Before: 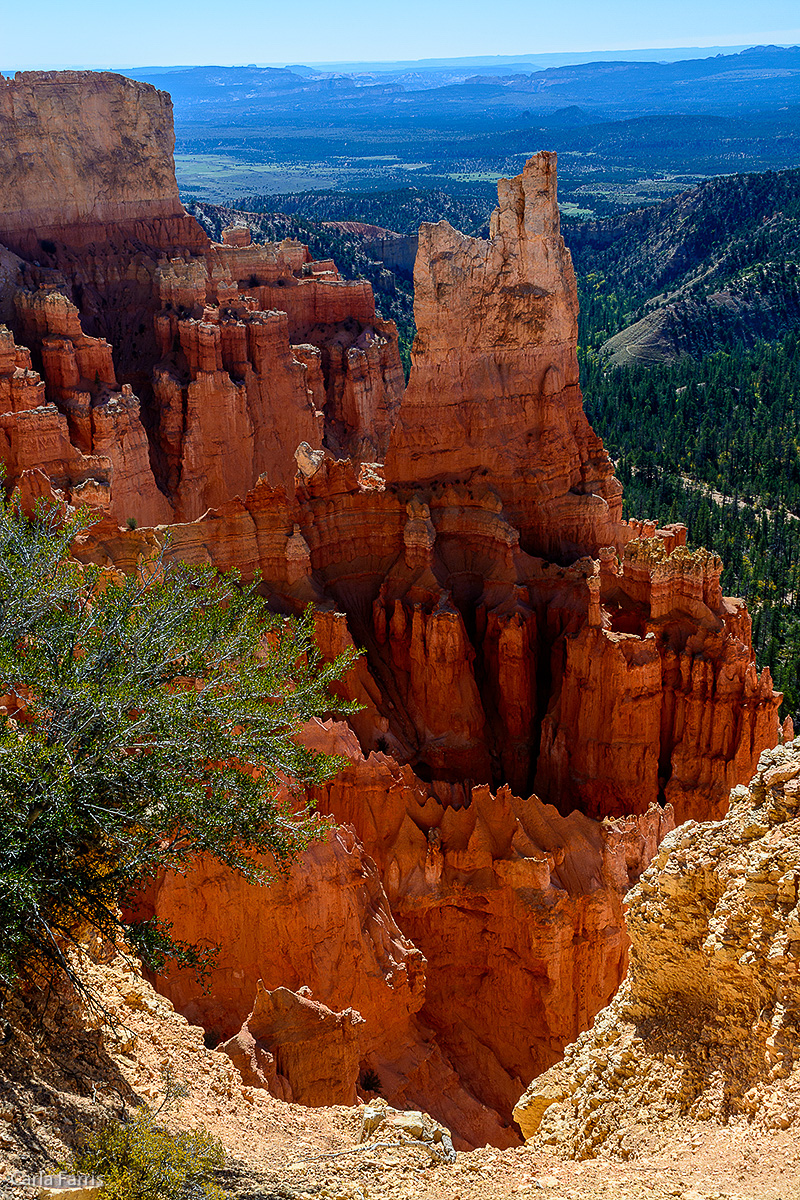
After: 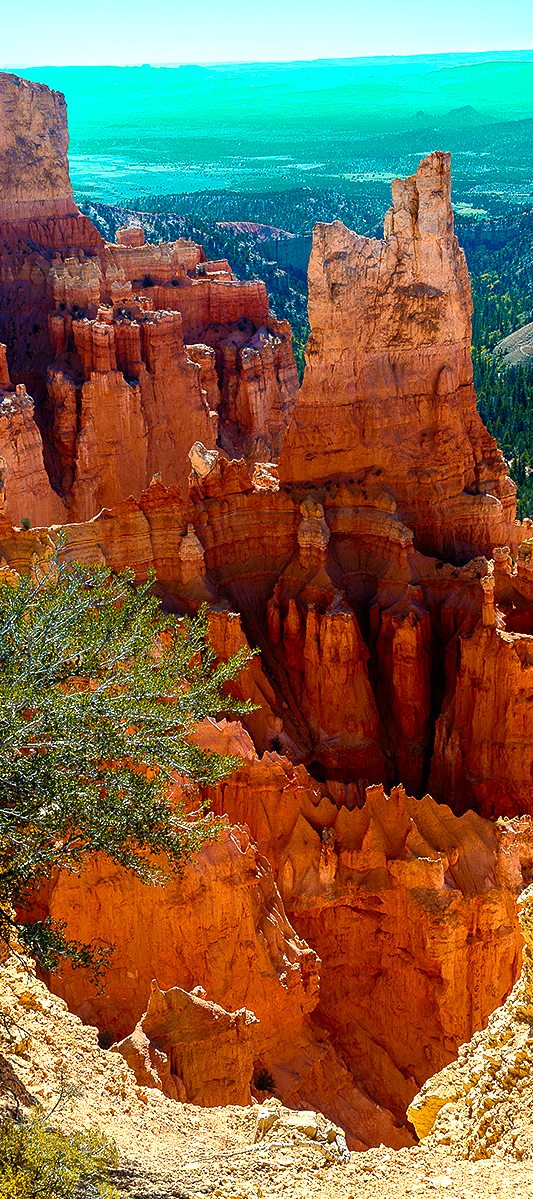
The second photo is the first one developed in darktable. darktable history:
exposure: exposure 0.669 EV, compensate highlight preservation false
color zones: curves: ch0 [(0.254, 0.492) (0.724, 0.62)]; ch1 [(0.25, 0.528) (0.719, 0.796)]; ch2 [(0, 0.472) (0.25, 0.5) (0.73, 0.184)]
crop and rotate: left 13.409%, right 19.924%
